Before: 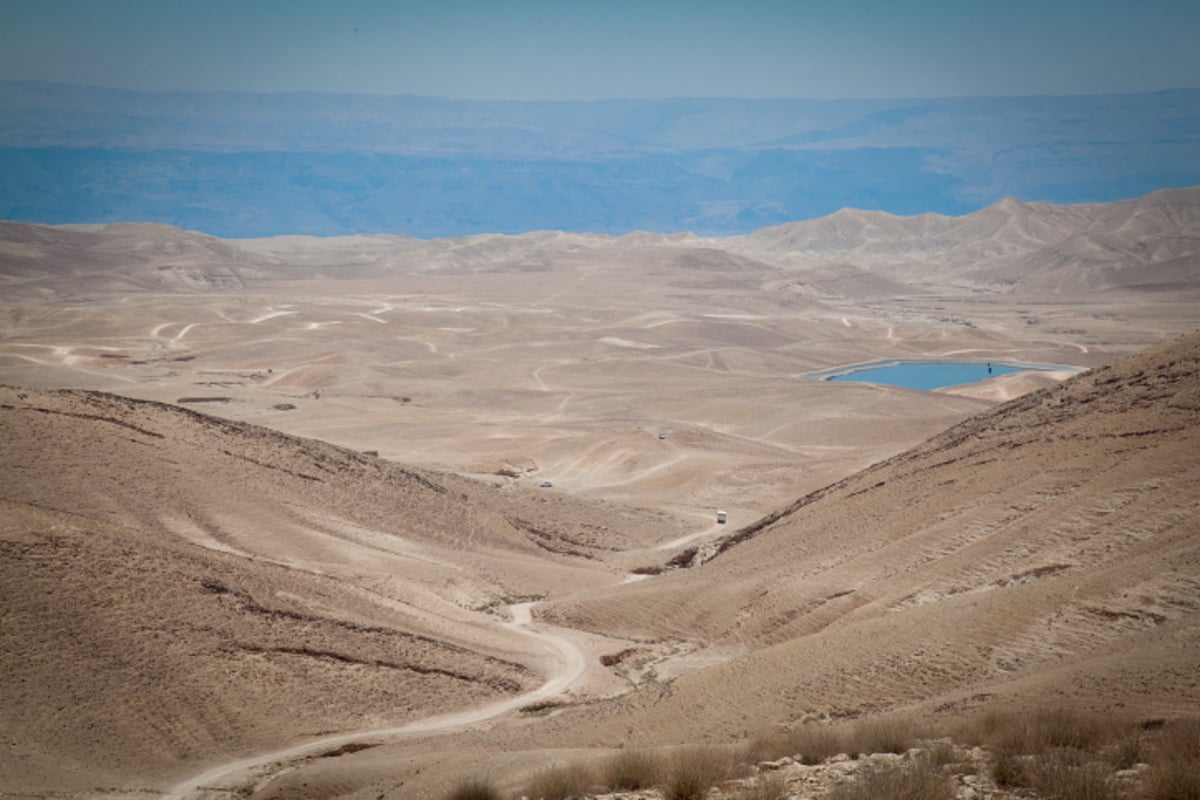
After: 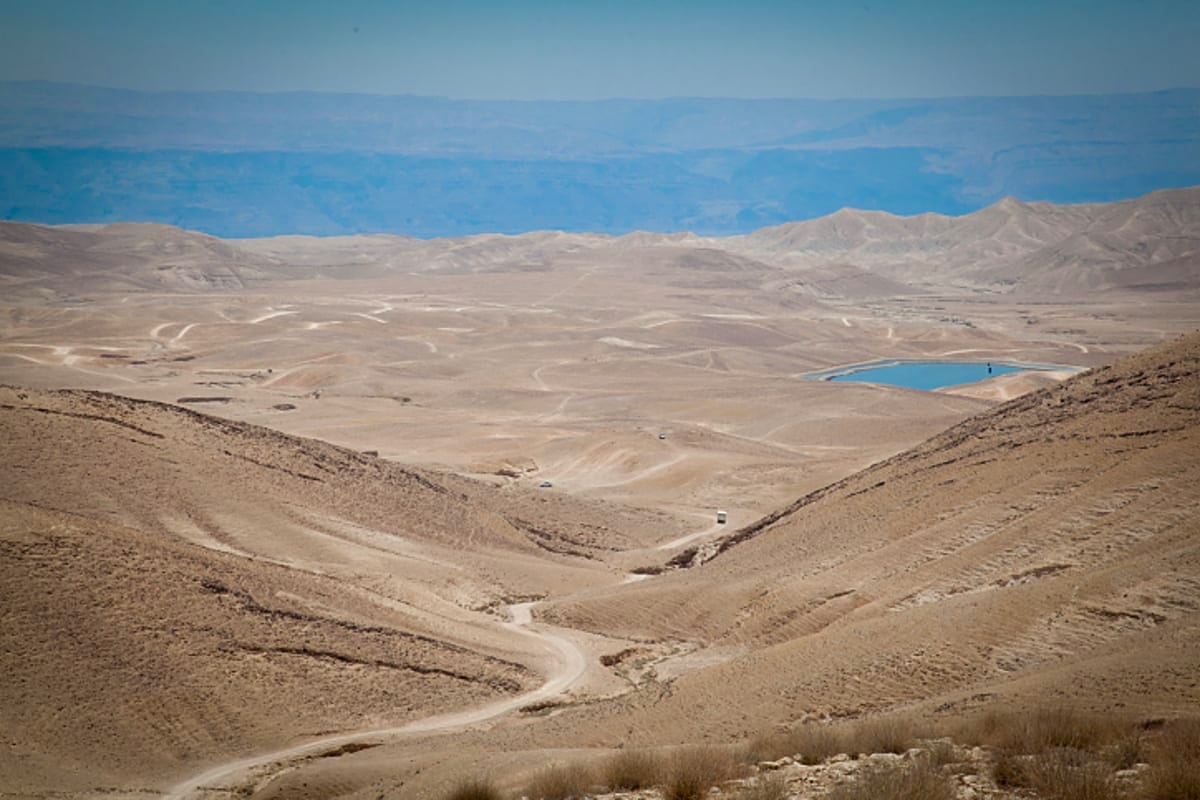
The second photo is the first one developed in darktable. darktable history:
color balance rgb: perceptual saturation grading › global saturation 25.814%
sharpen: on, module defaults
color correction: highlights b* 0.022
